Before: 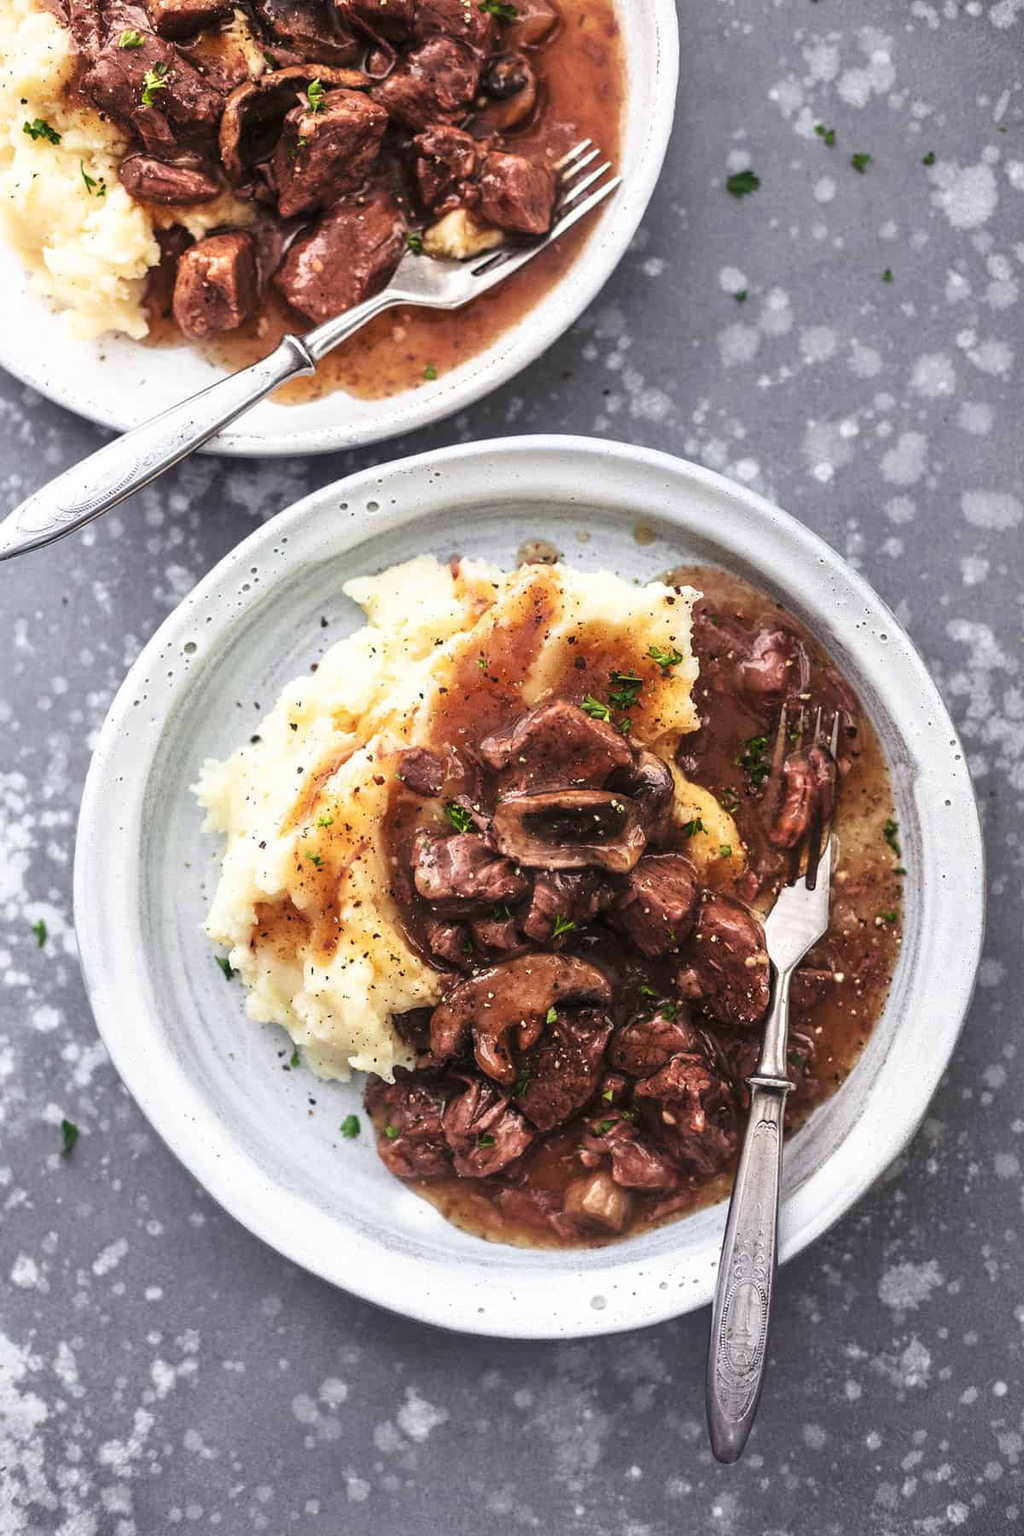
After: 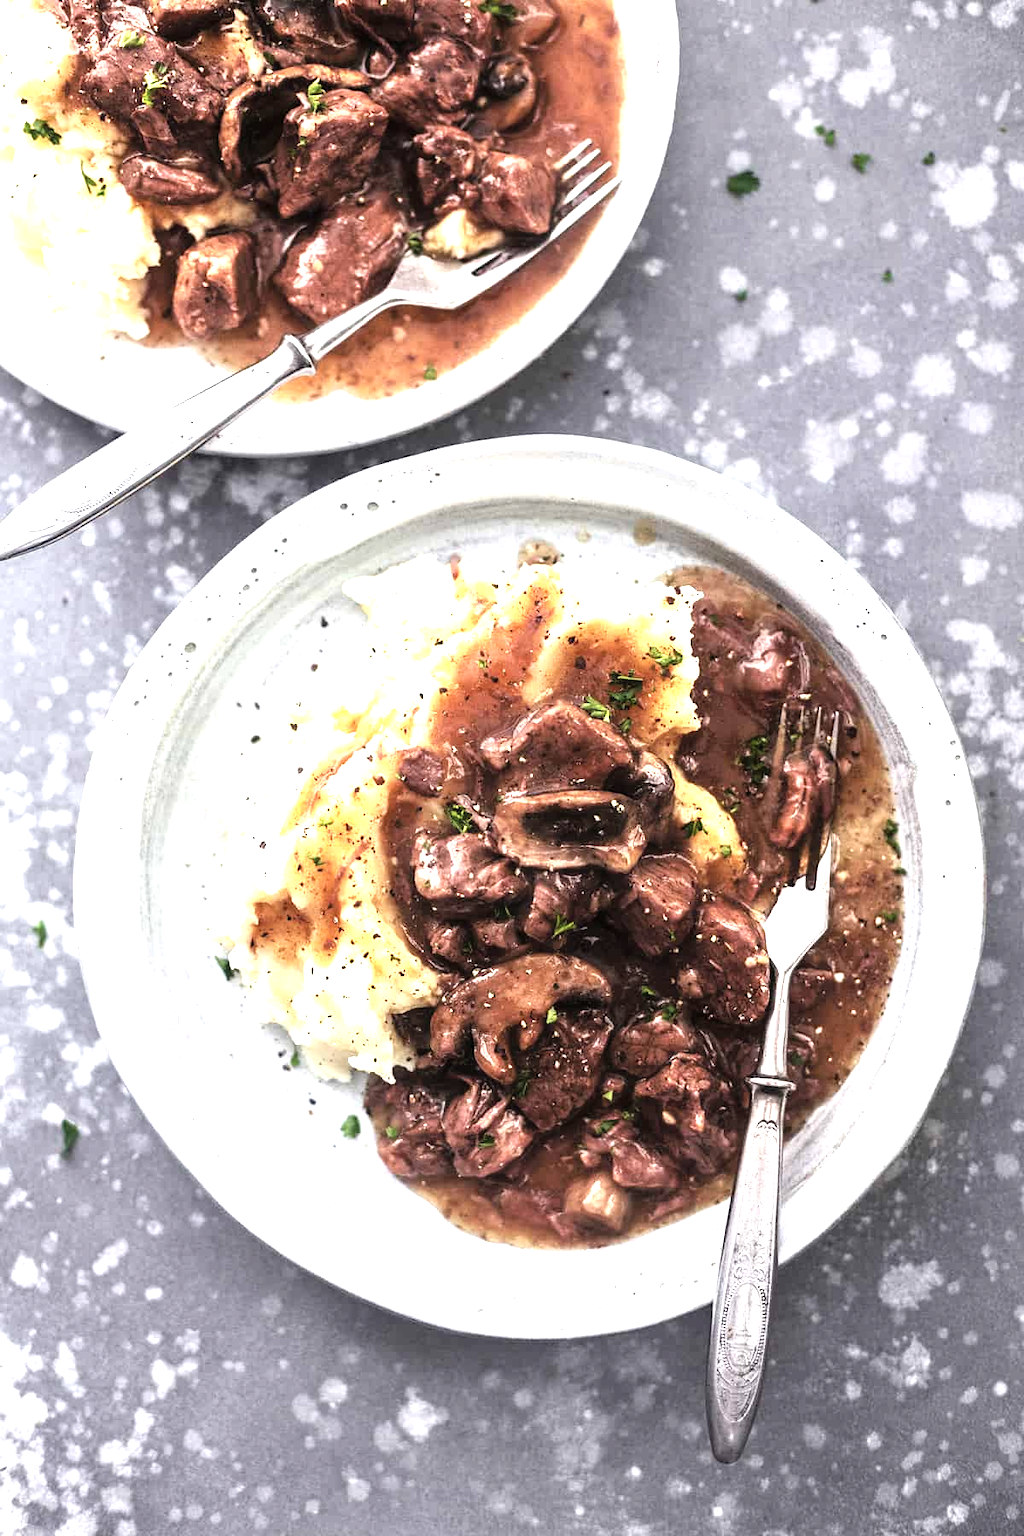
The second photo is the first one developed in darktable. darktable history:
tone equalizer: -8 EV -0.389 EV, -7 EV -0.379 EV, -6 EV -0.347 EV, -5 EV -0.251 EV, -3 EV 0.236 EV, -2 EV 0.305 EV, -1 EV 0.409 EV, +0 EV 0.438 EV
color correction: highlights b* -0.044, saturation 0.789
levels: levels [0, 0.43, 0.859]
